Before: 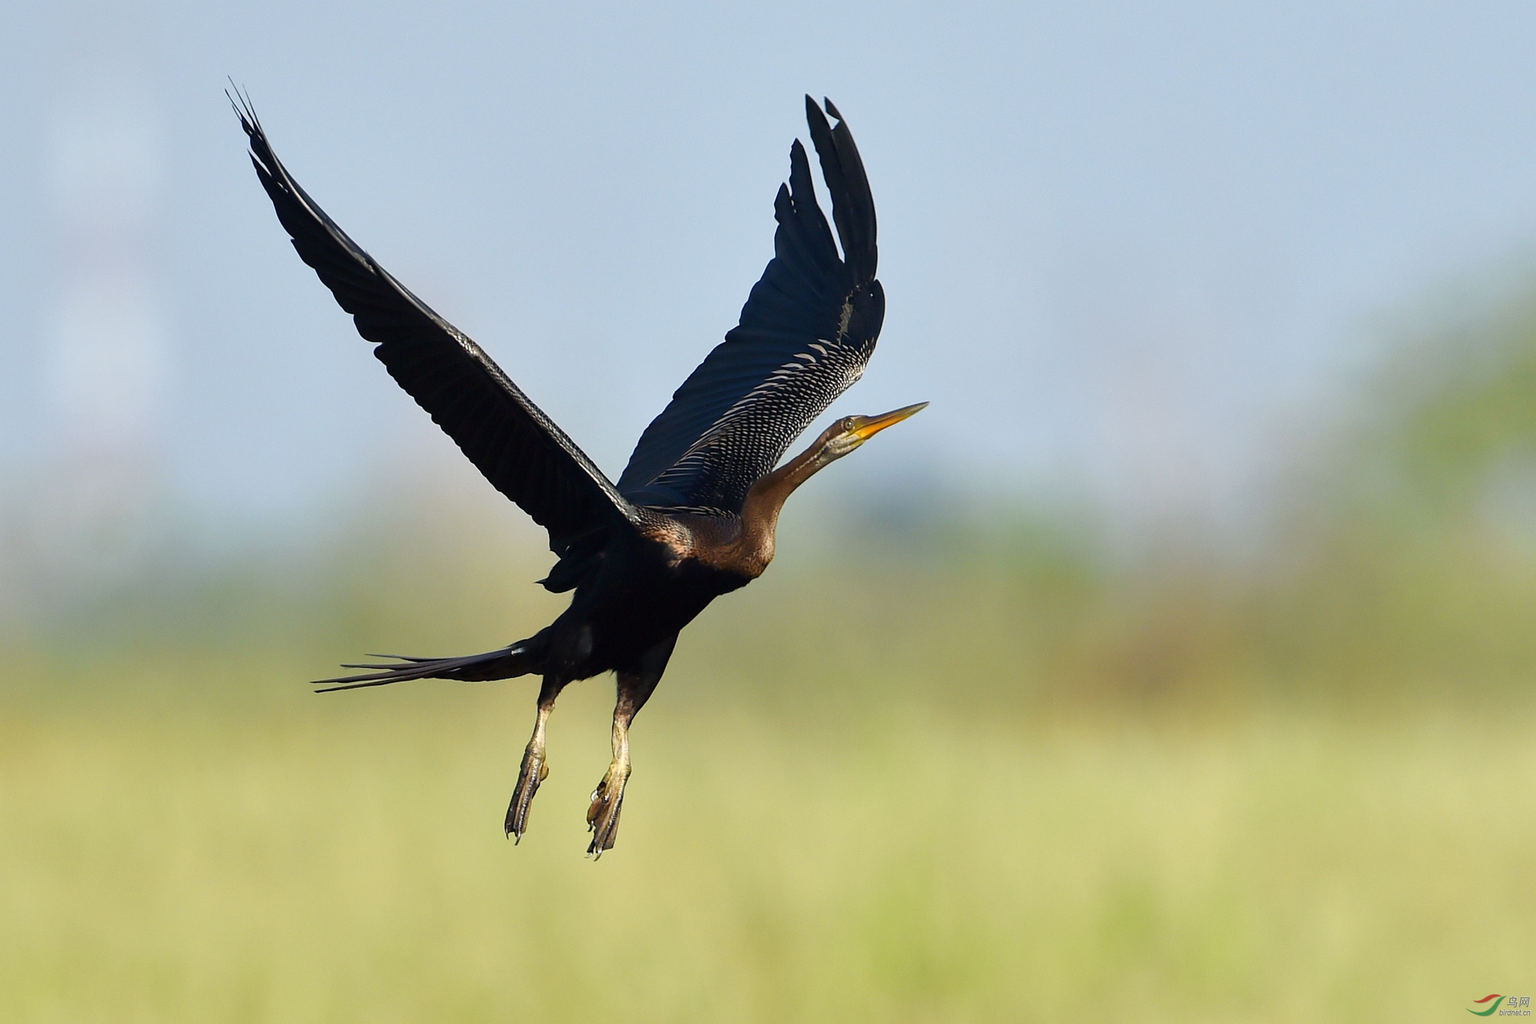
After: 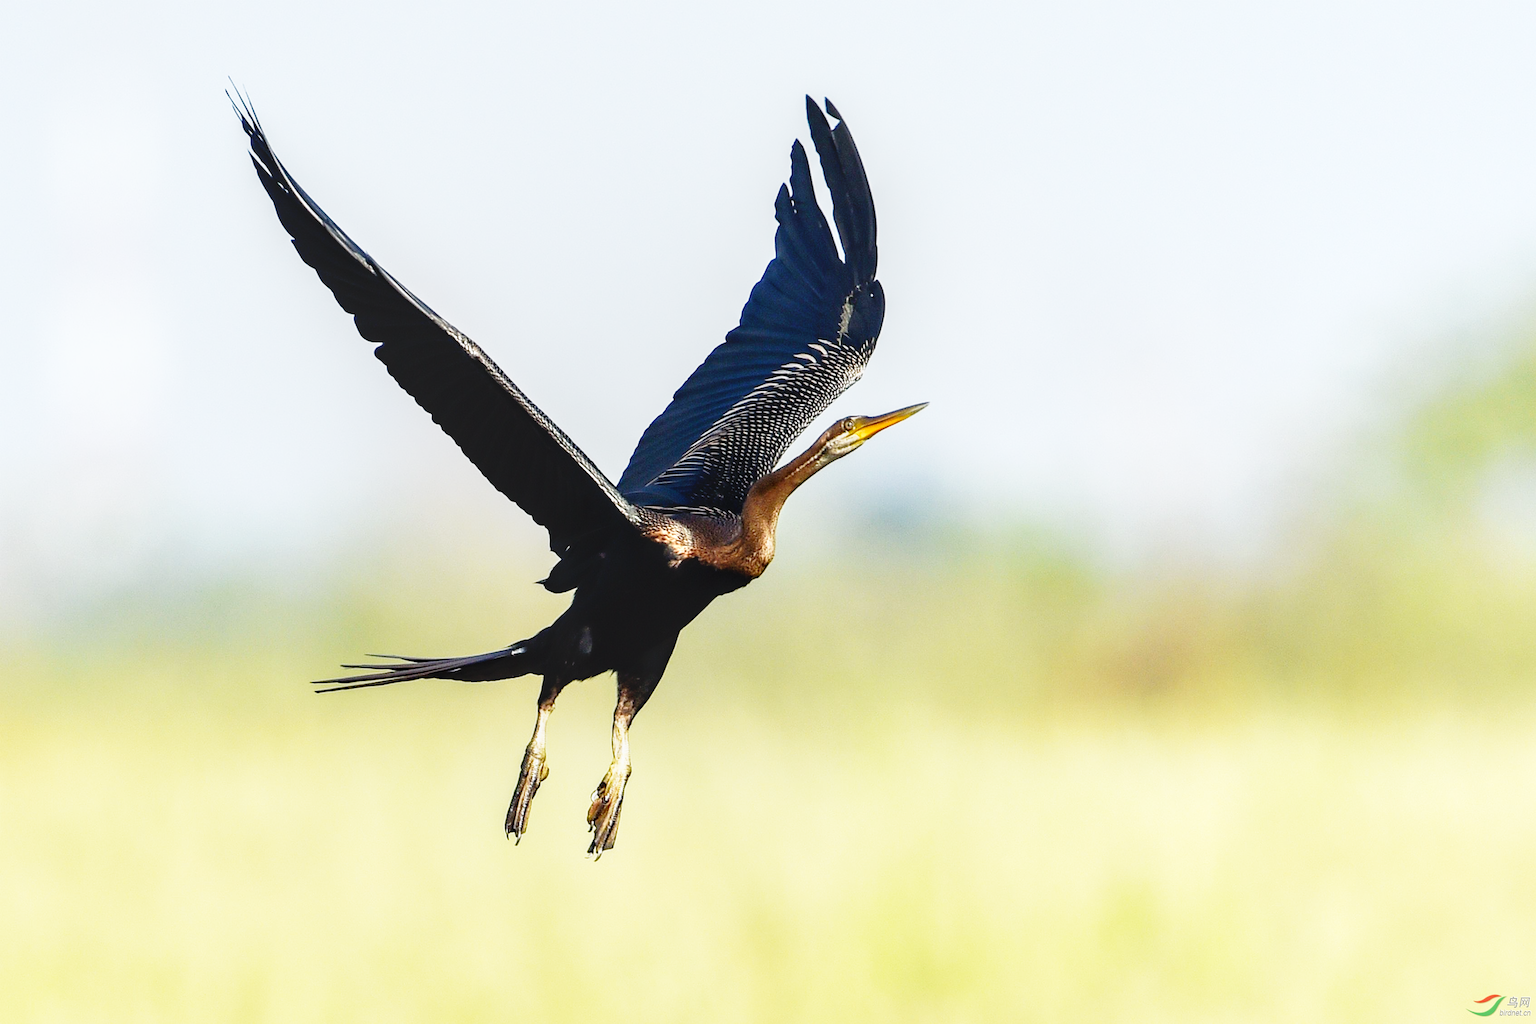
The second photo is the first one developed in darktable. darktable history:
local contrast: detail 130%
base curve: curves: ch0 [(0, 0) (0.012, 0.01) (0.073, 0.168) (0.31, 0.711) (0.645, 0.957) (1, 1)], preserve colors none
